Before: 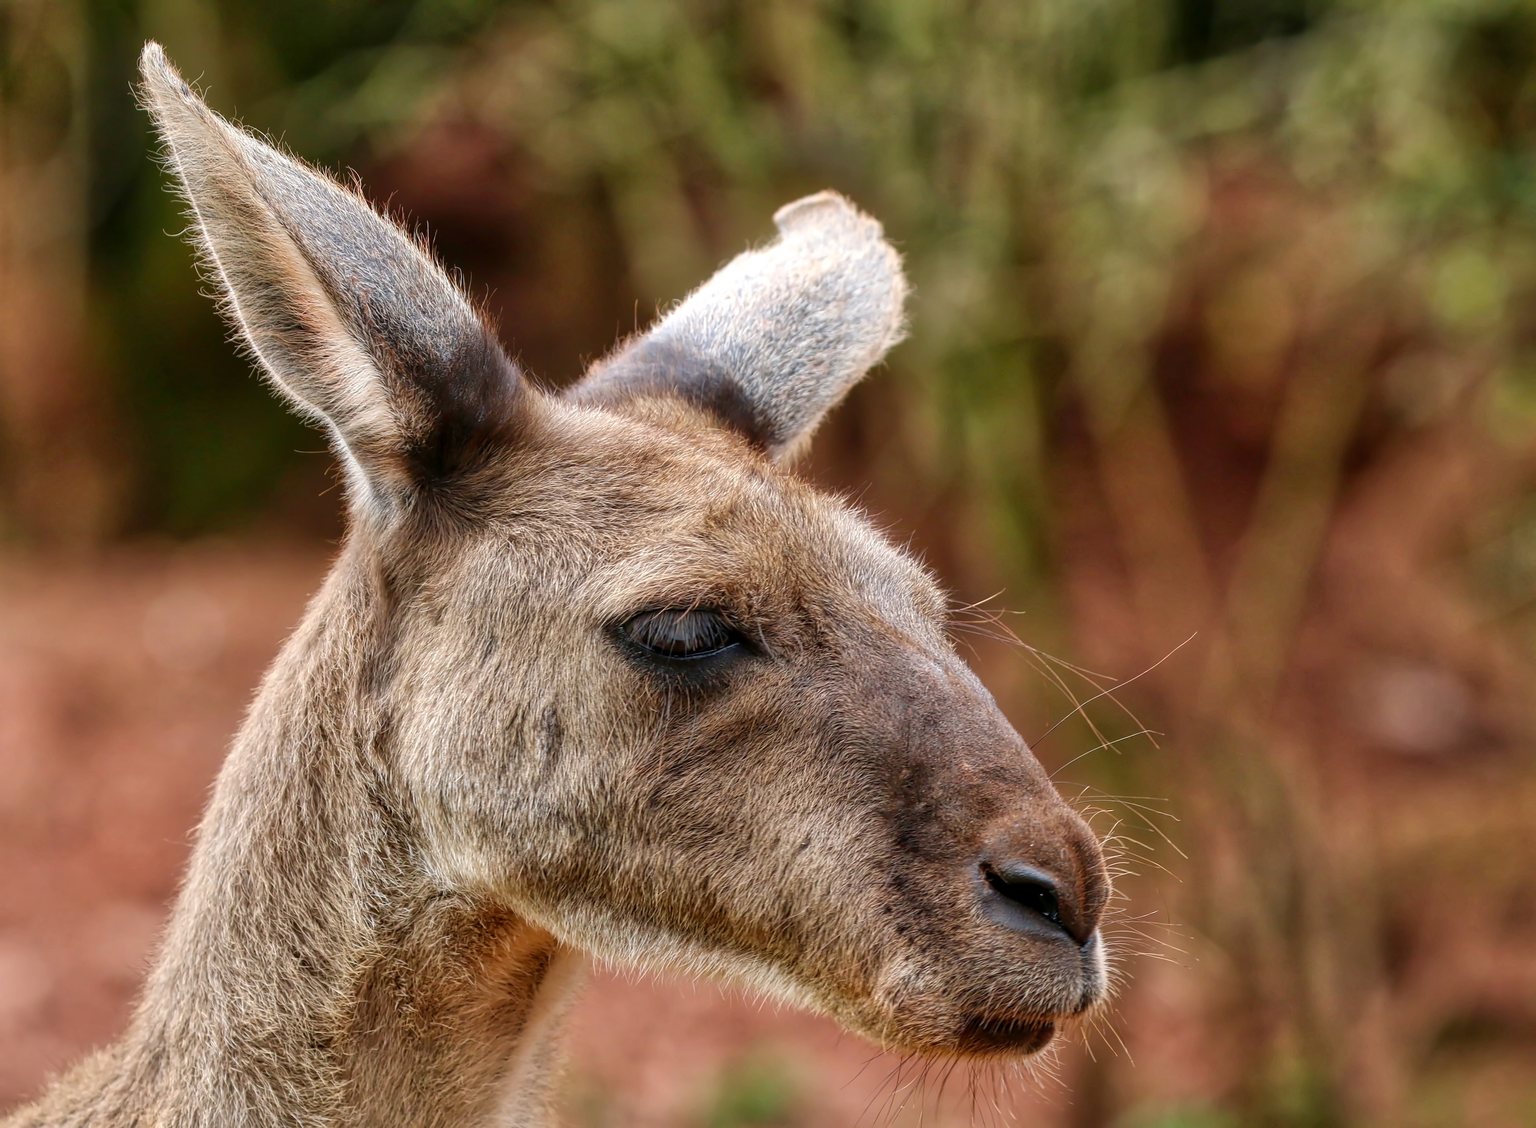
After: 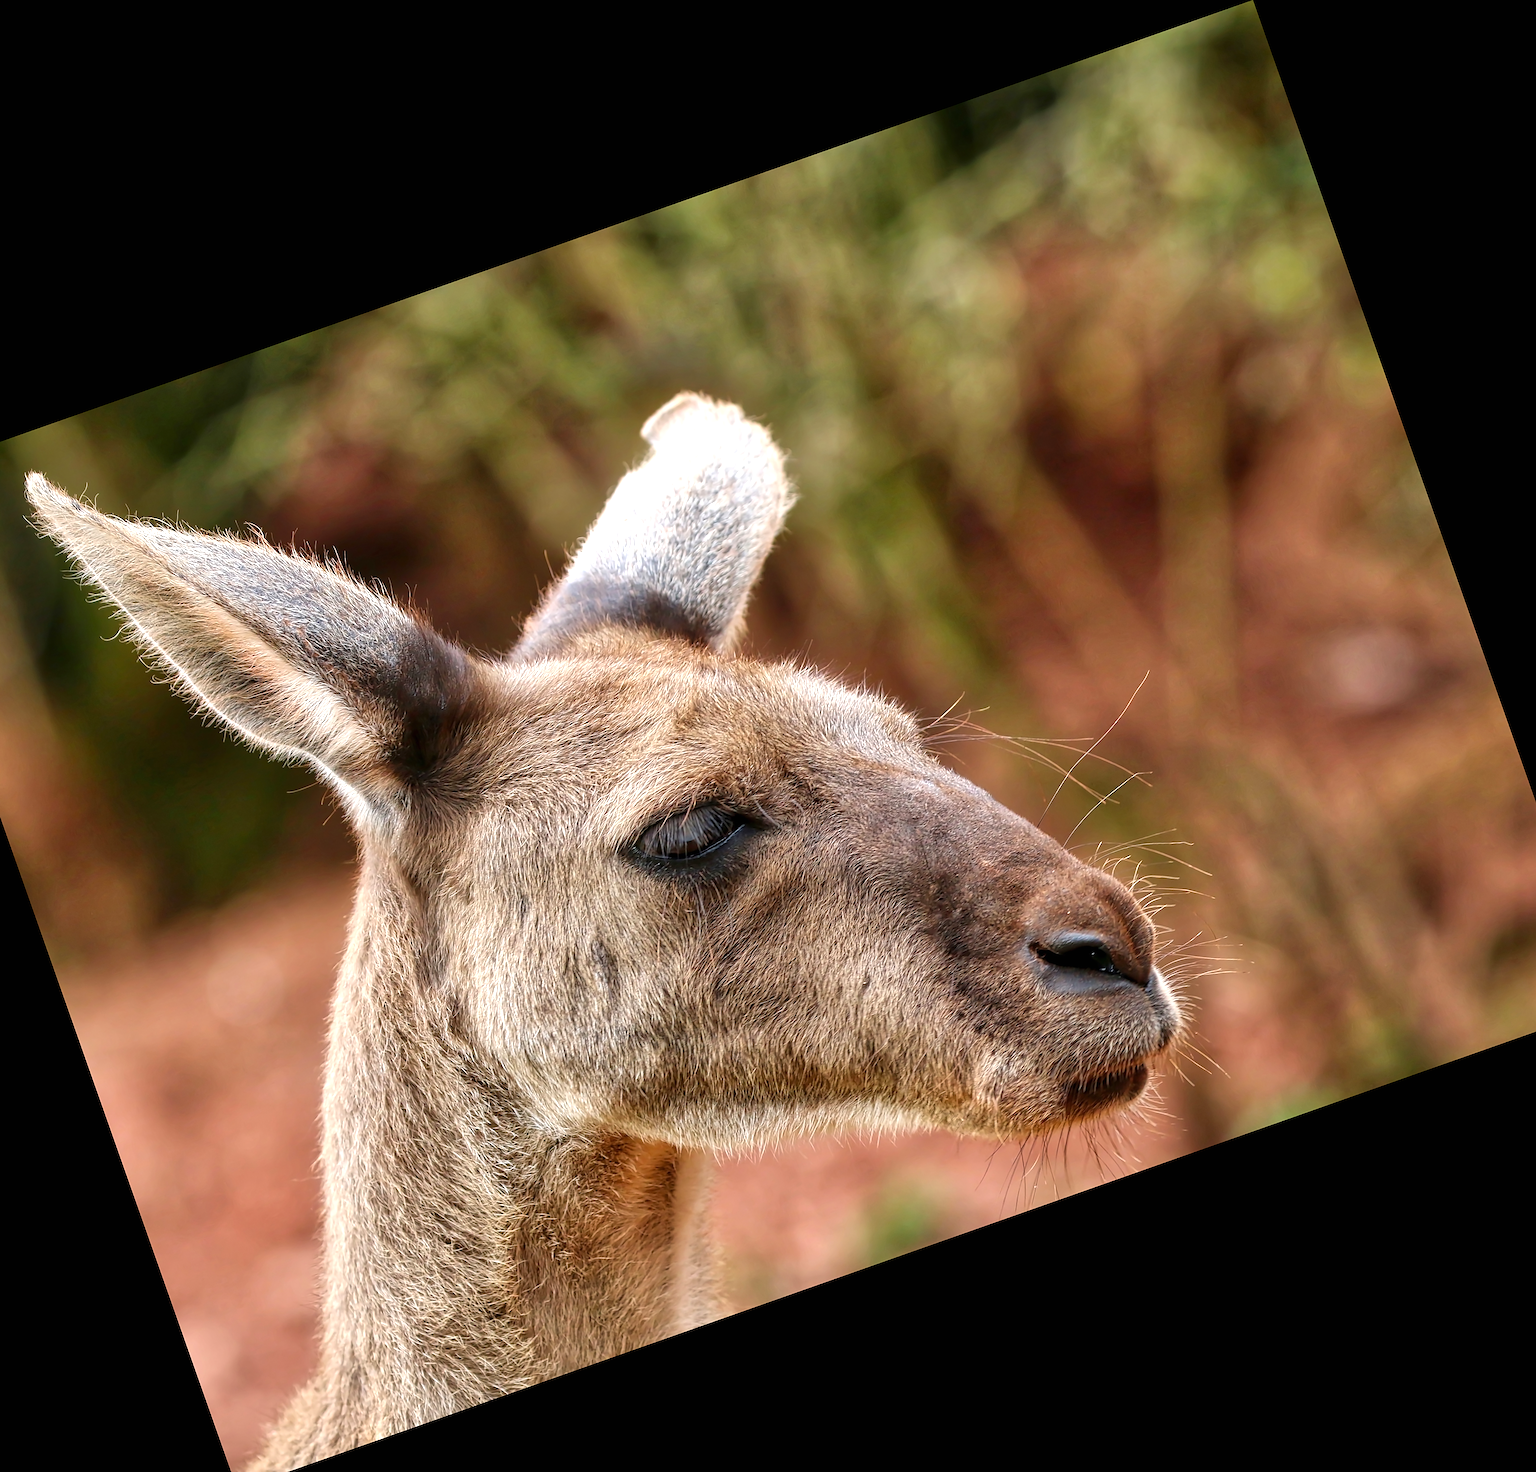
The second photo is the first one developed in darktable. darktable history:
sharpen: on, module defaults
crop and rotate: angle 19.43°, left 6.812%, right 4.125%, bottom 1.087%
exposure: black level correction 0, exposure 0.5 EV, compensate exposure bias true, compensate highlight preservation false
